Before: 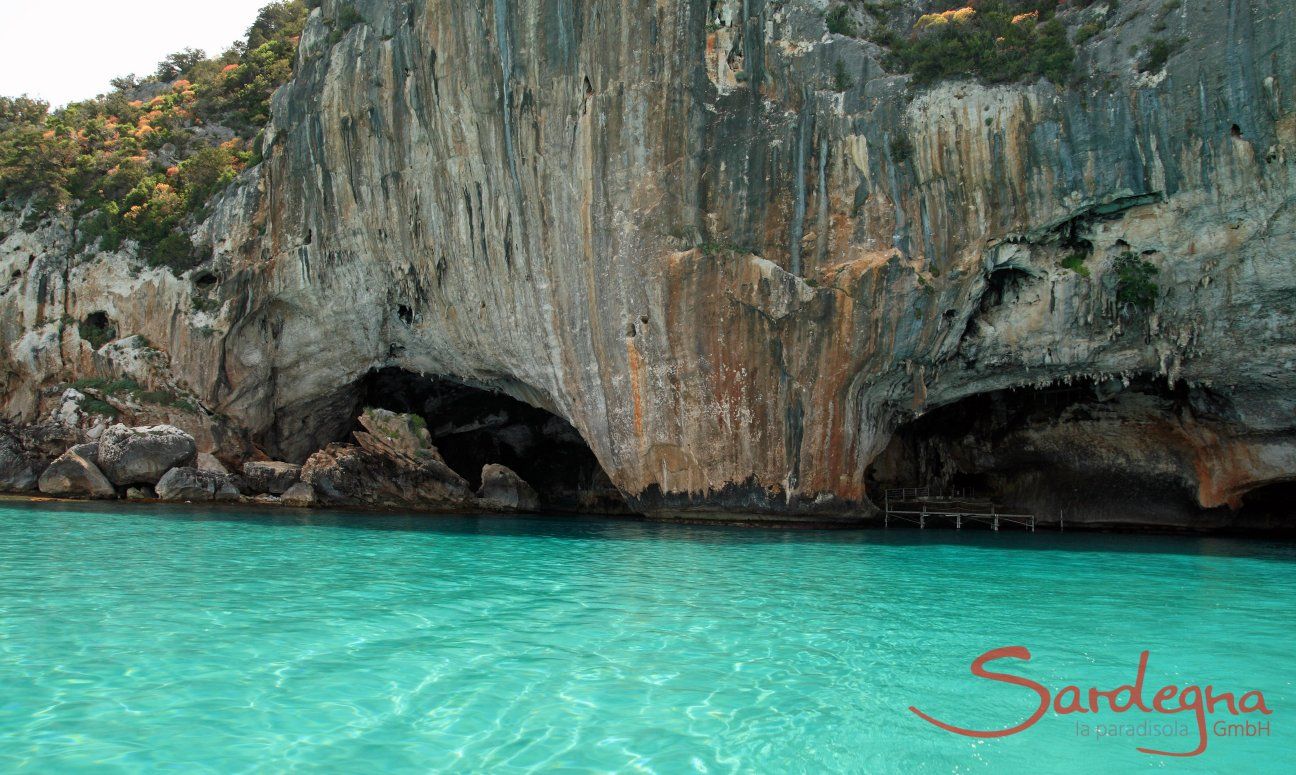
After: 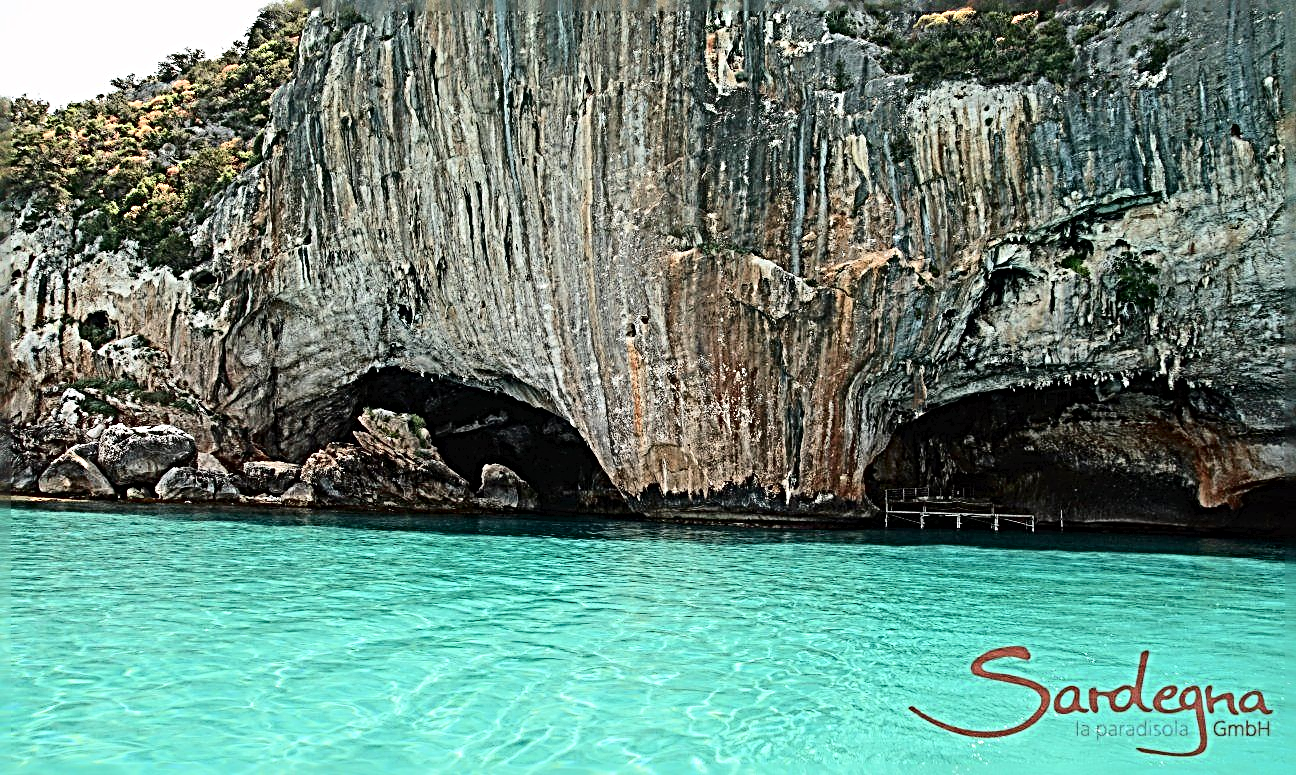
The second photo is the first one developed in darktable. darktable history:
tone curve: curves: ch0 [(0, 0) (0.003, 0.016) (0.011, 0.019) (0.025, 0.023) (0.044, 0.029) (0.069, 0.042) (0.1, 0.068) (0.136, 0.101) (0.177, 0.143) (0.224, 0.21) (0.277, 0.289) (0.335, 0.379) (0.399, 0.476) (0.468, 0.569) (0.543, 0.654) (0.623, 0.75) (0.709, 0.822) (0.801, 0.893) (0.898, 0.946) (1, 1)], color space Lab, independent channels, preserve colors none
sharpen: radius 4.051, amount 1.996
